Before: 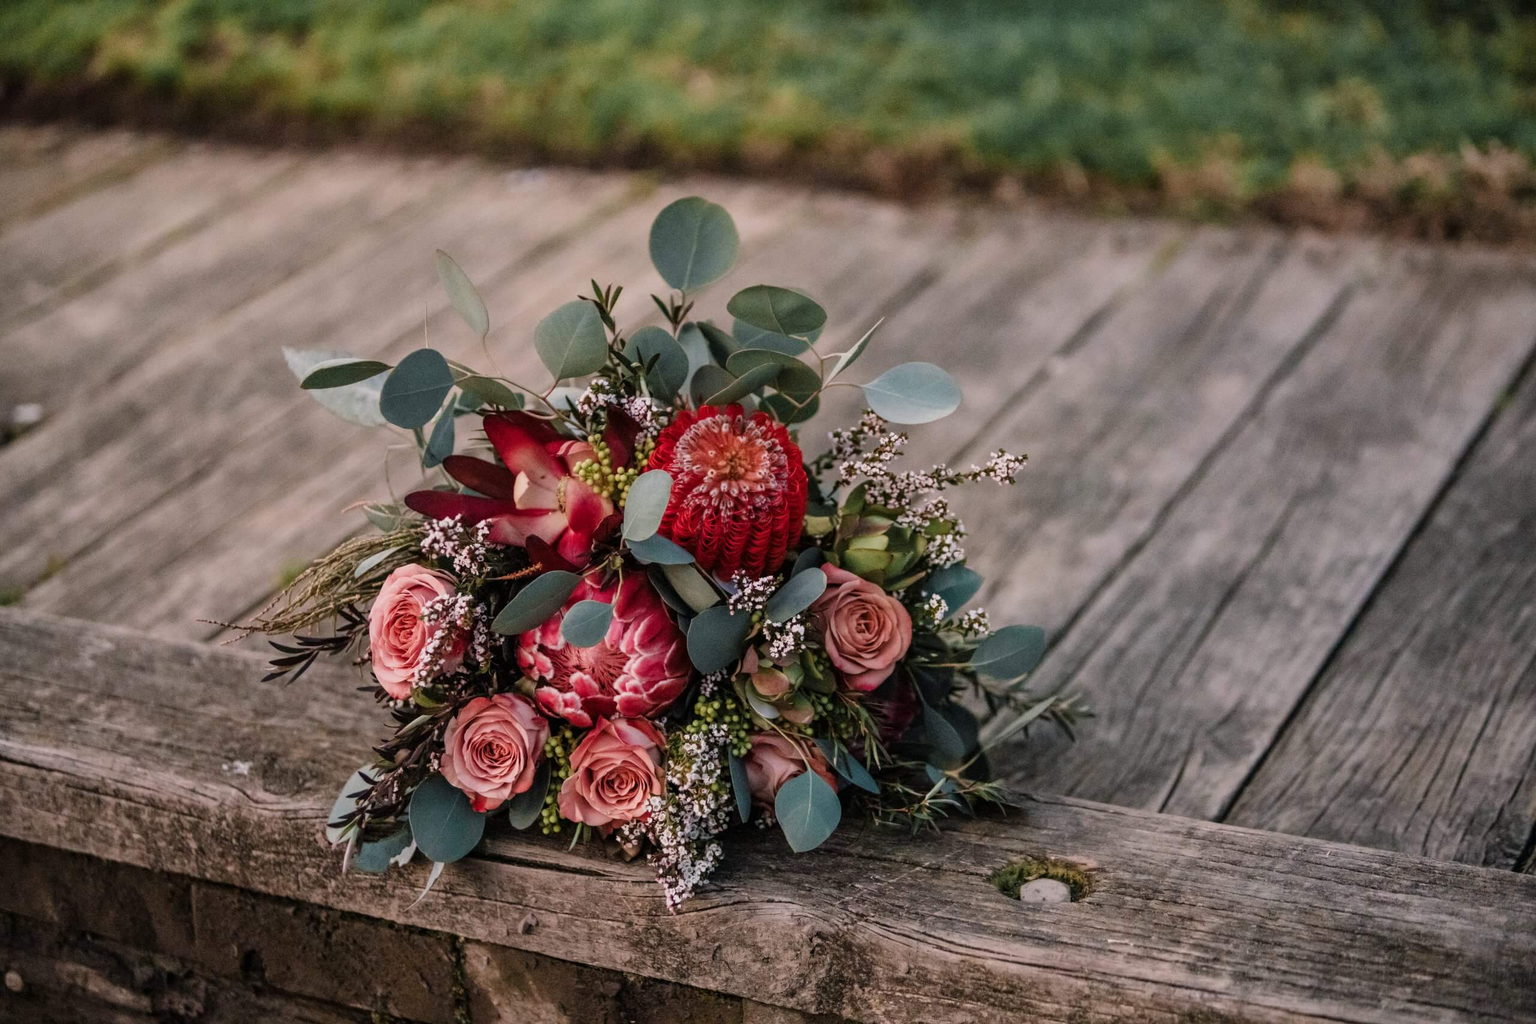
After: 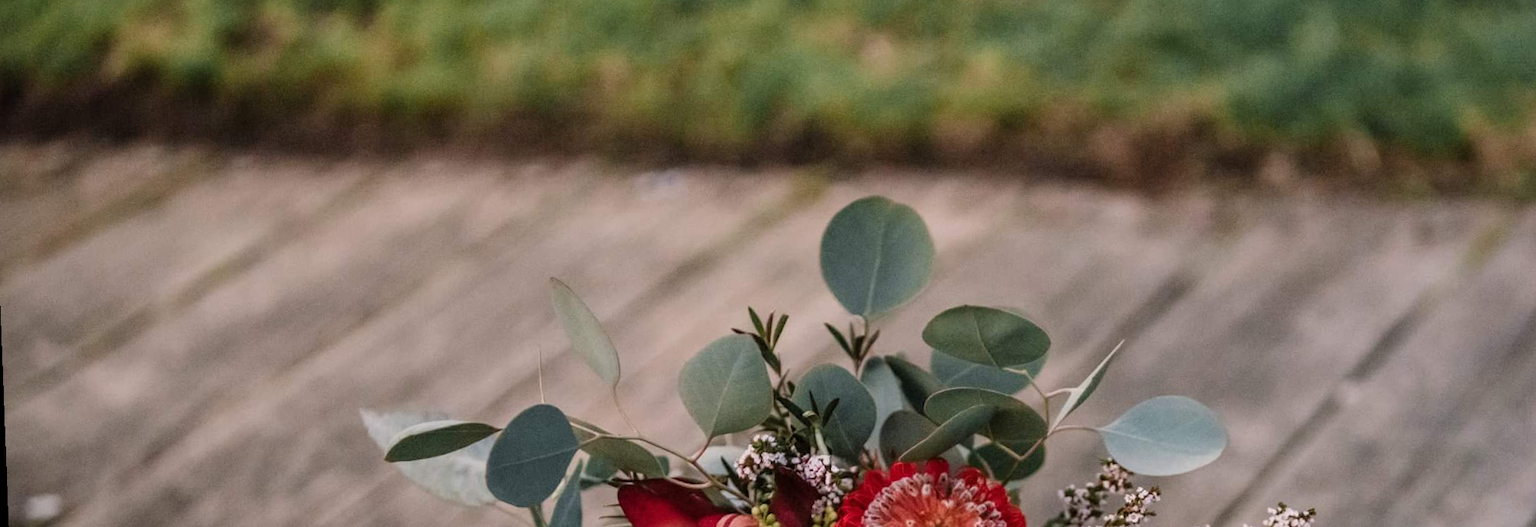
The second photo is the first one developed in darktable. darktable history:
rotate and perspective: rotation -2.22°, lens shift (horizontal) -0.022, automatic cropping off
crop: left 0.579%, top 7.627%, right 23.167%, bottom 54.275%
